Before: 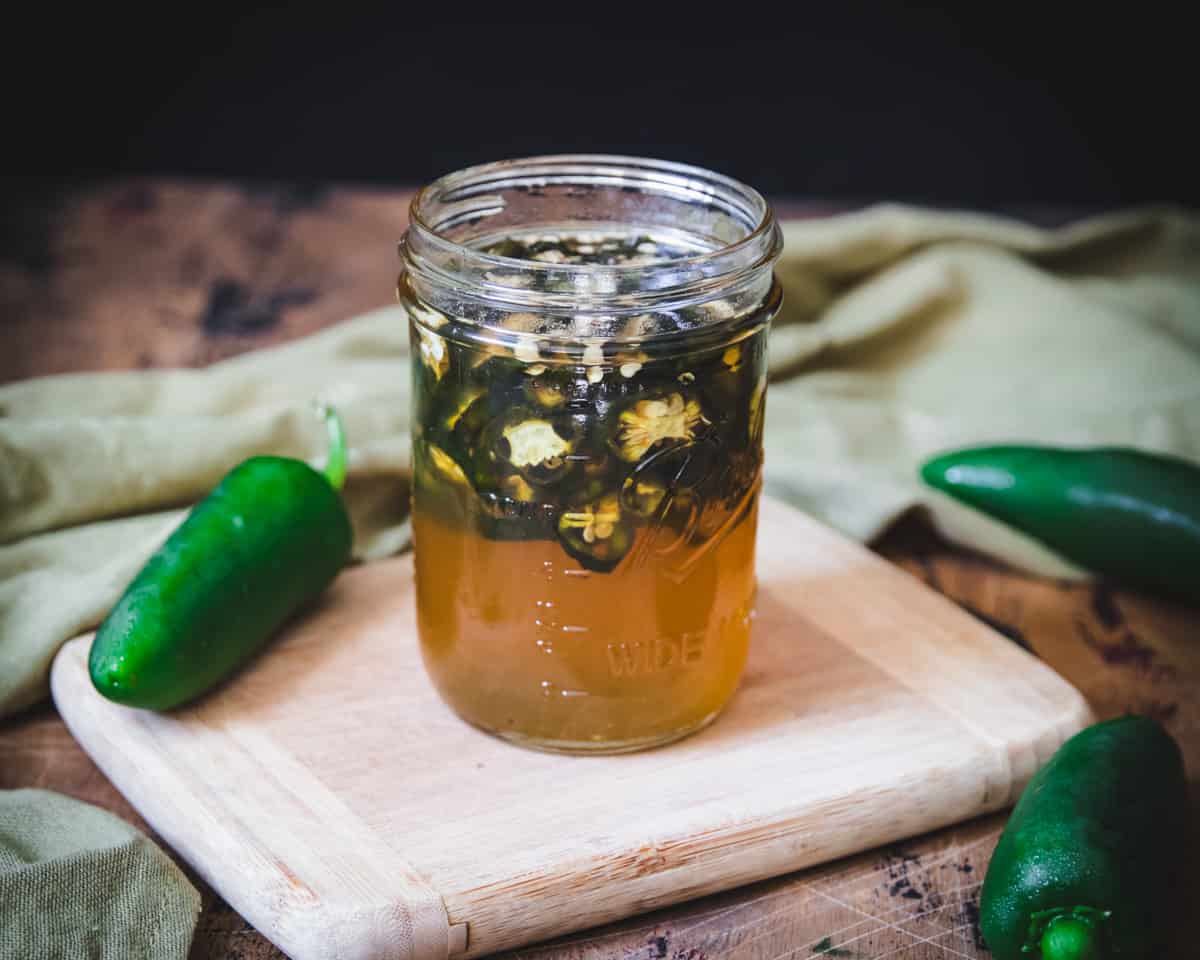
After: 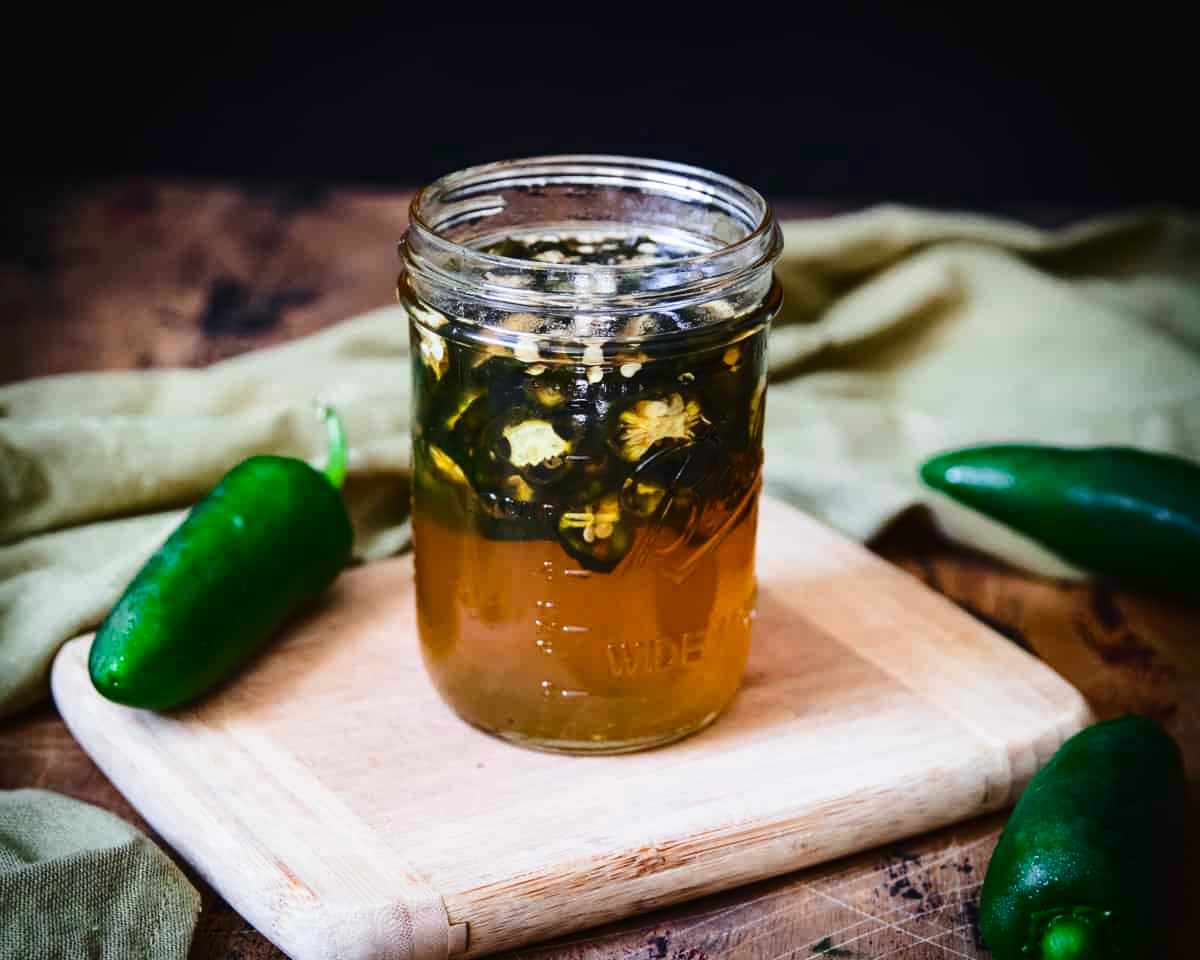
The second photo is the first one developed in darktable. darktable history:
tone equalizer: on, module defaults
contrast brightness saturation: contrast 0.21, brightness -0.11, saturation 0.21
